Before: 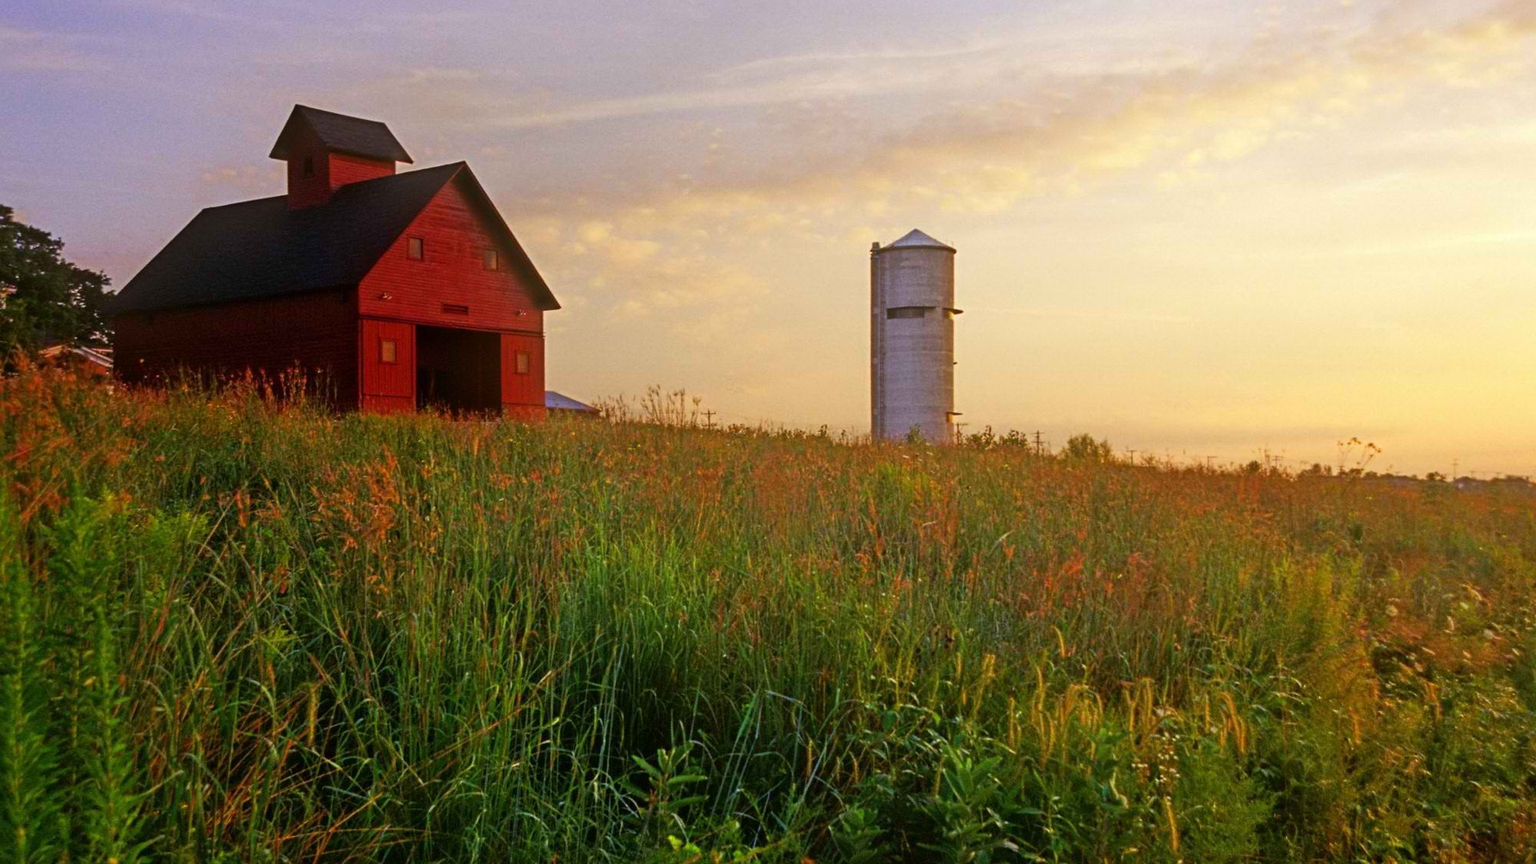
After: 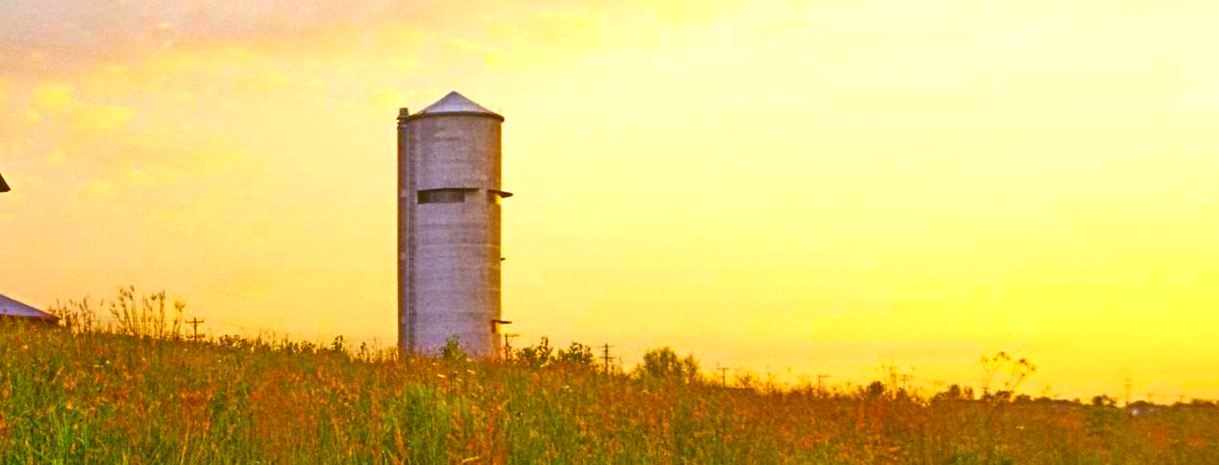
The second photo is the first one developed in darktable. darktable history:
color balance rgb: shadows lift › chroma 2.023%, shadows lift › hue 250.21°, highlights gain › luminance 6.898%, highlights gain › chroma 1.927%, highlights gain › hue 90.43°, global offset › luminance -0.87%, linear chroma grading › shadows -8.035%, linear chroma grading › global chroma 9.957%, perceptual saturation grading › global saturation 31.185%
crop: left 36.041%, top 18.076%, right 0.425%, bottom 38.805%
tone curve: curves: ch0 [(0, 0) (0.003, 0.01) (0.011, 0.015) (0.025, 0.023) (0.044, 0.037) (0.069, 0.055) (0.1, 0.08) (0.136, 0.114) (0.177, 0.155) (0.224, 0.201) (0.277, 0.254) (0.335, 0.319) (0.399, 0.387) (0.468, 0.459) (0.543, 0.544) (0.623, 0.634) (0.709, 0.731) (0.801, 0.827) (0.898, 0.921) (1, 1)], color space Lab, independent channels, preserve colors none
exposure: black level correction 0, exposure 0.5 EV, compensate highlight preservation false
